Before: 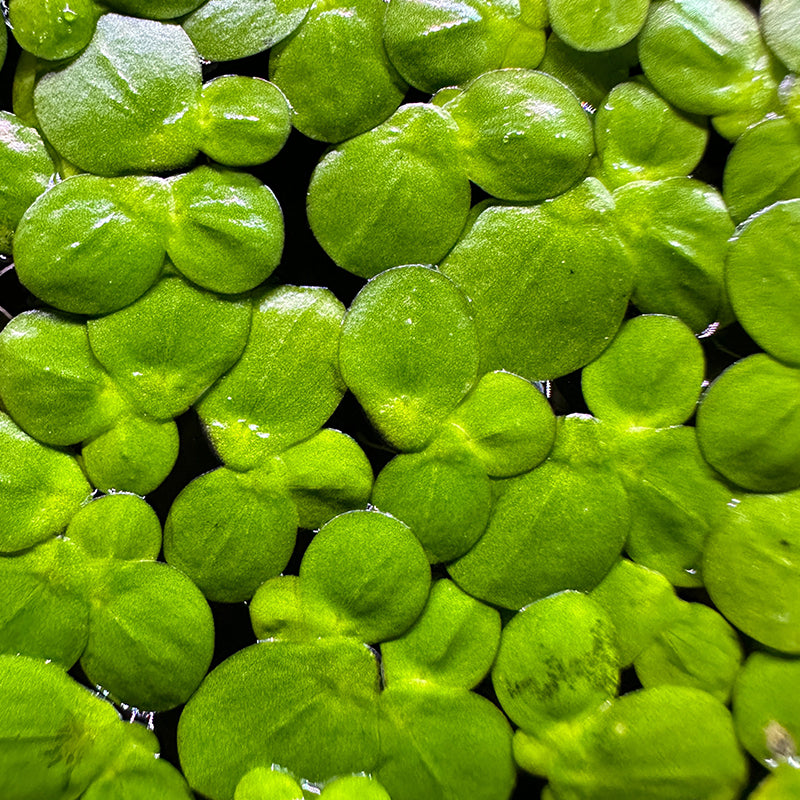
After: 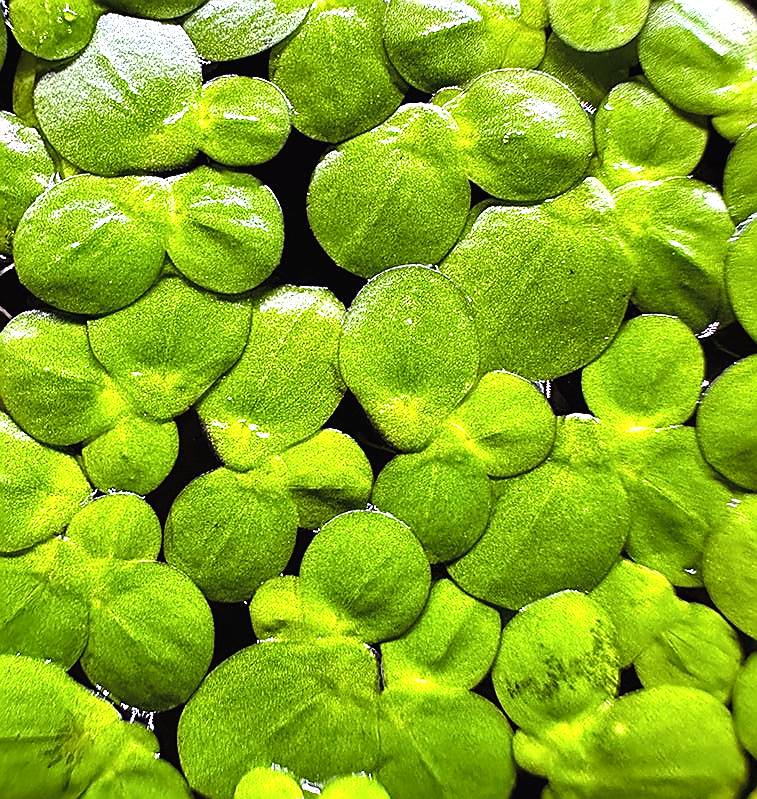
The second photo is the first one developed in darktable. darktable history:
sharpen: radius 1.418, amount 1.265, threshold 0.842
color balance rgb: shadows lift › luminance 0.373%, shadows lift › chroma 6.922%, shadows lift › hue 298.51°, power › luminance -14.781%, global offset › luminance 0.476%, perceptual saturation grading › global saturation 0.362%, perceptual saturation grading › mid-tones 11.354%
crop and rotate: left 0%, right 5.314%
exposure: exposure 0.769 EV, compensate highlight preservation false
